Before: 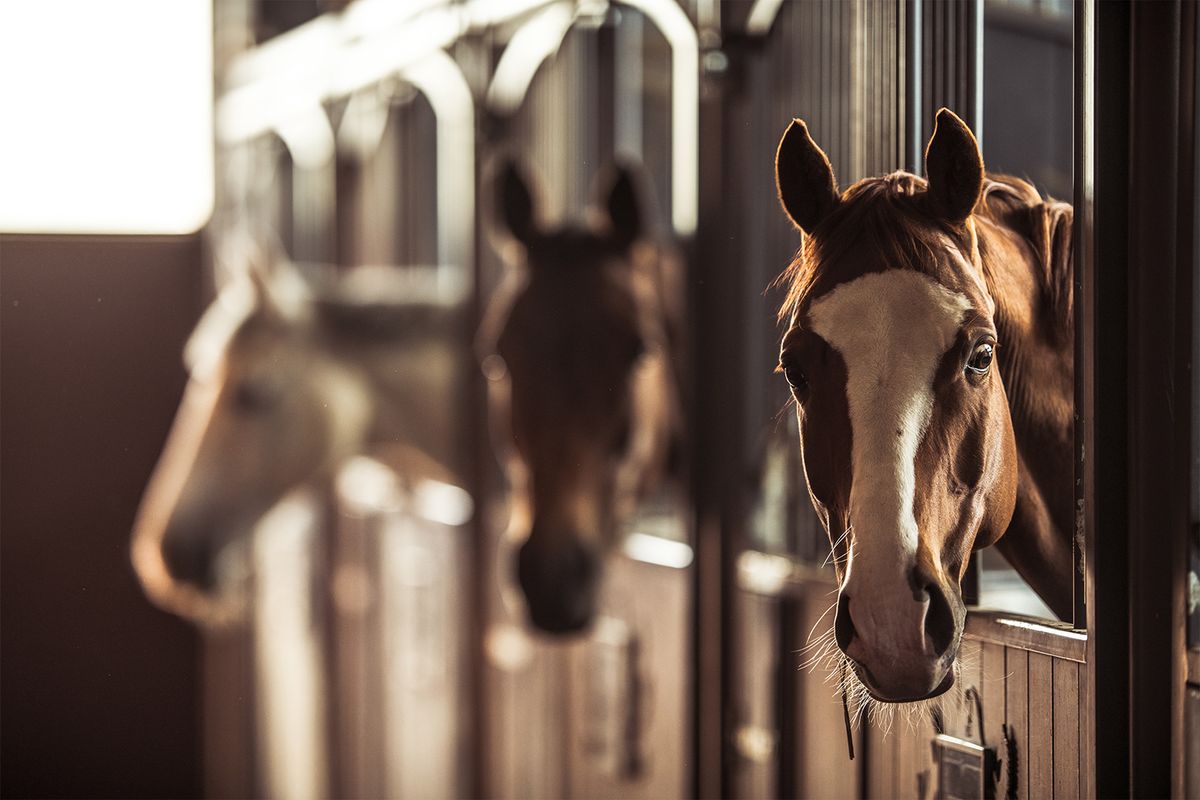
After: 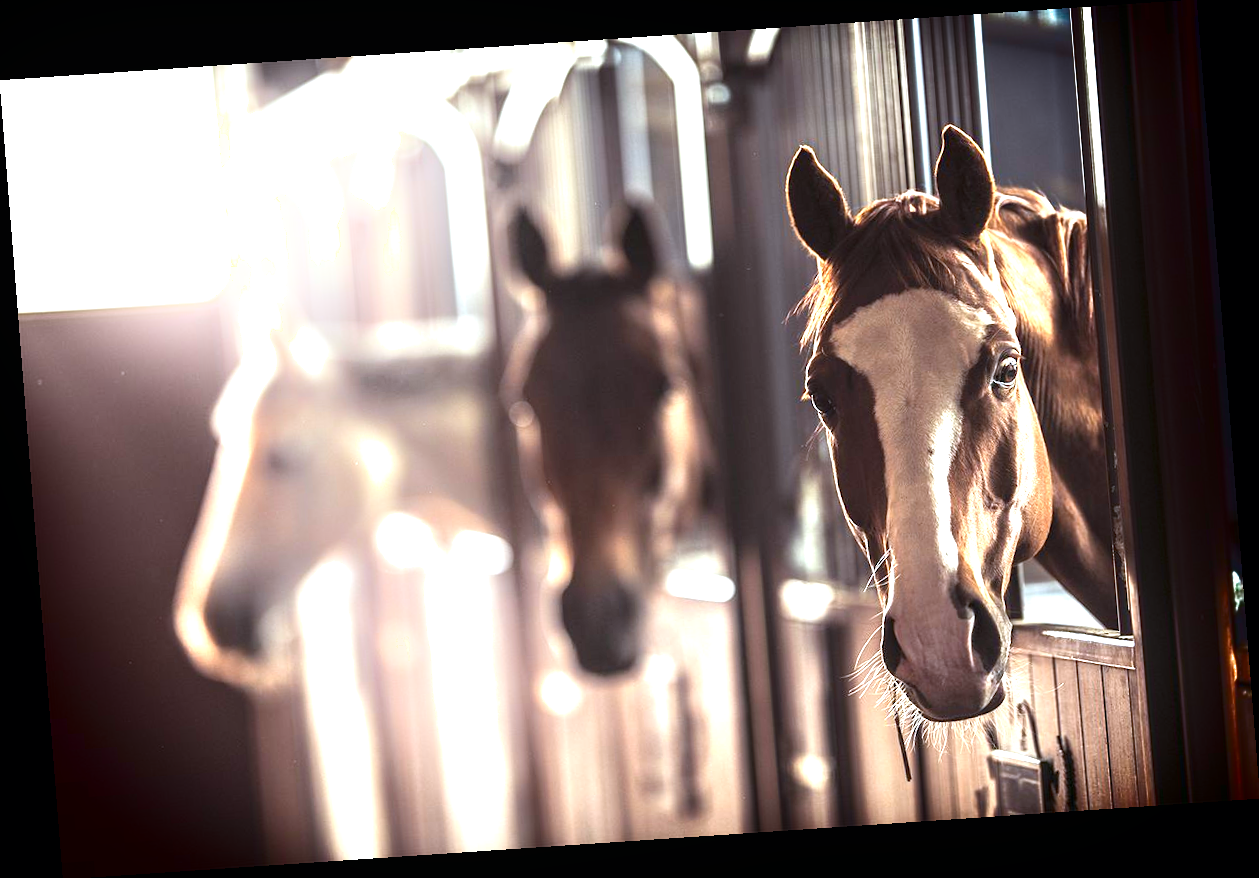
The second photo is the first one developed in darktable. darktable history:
shadows and highlights: shadows -90, highlights 90, soften with gaussian
color calibration: x 0.37, y 0.382, temperature 4313.32 K
exposure: black level correction 0, exposure 1.45 EV, compensate exposure bias true, compensate highlight preservation false
rotate and perspective: rotation -4.2°, shear 0.006, automatic cropping off
